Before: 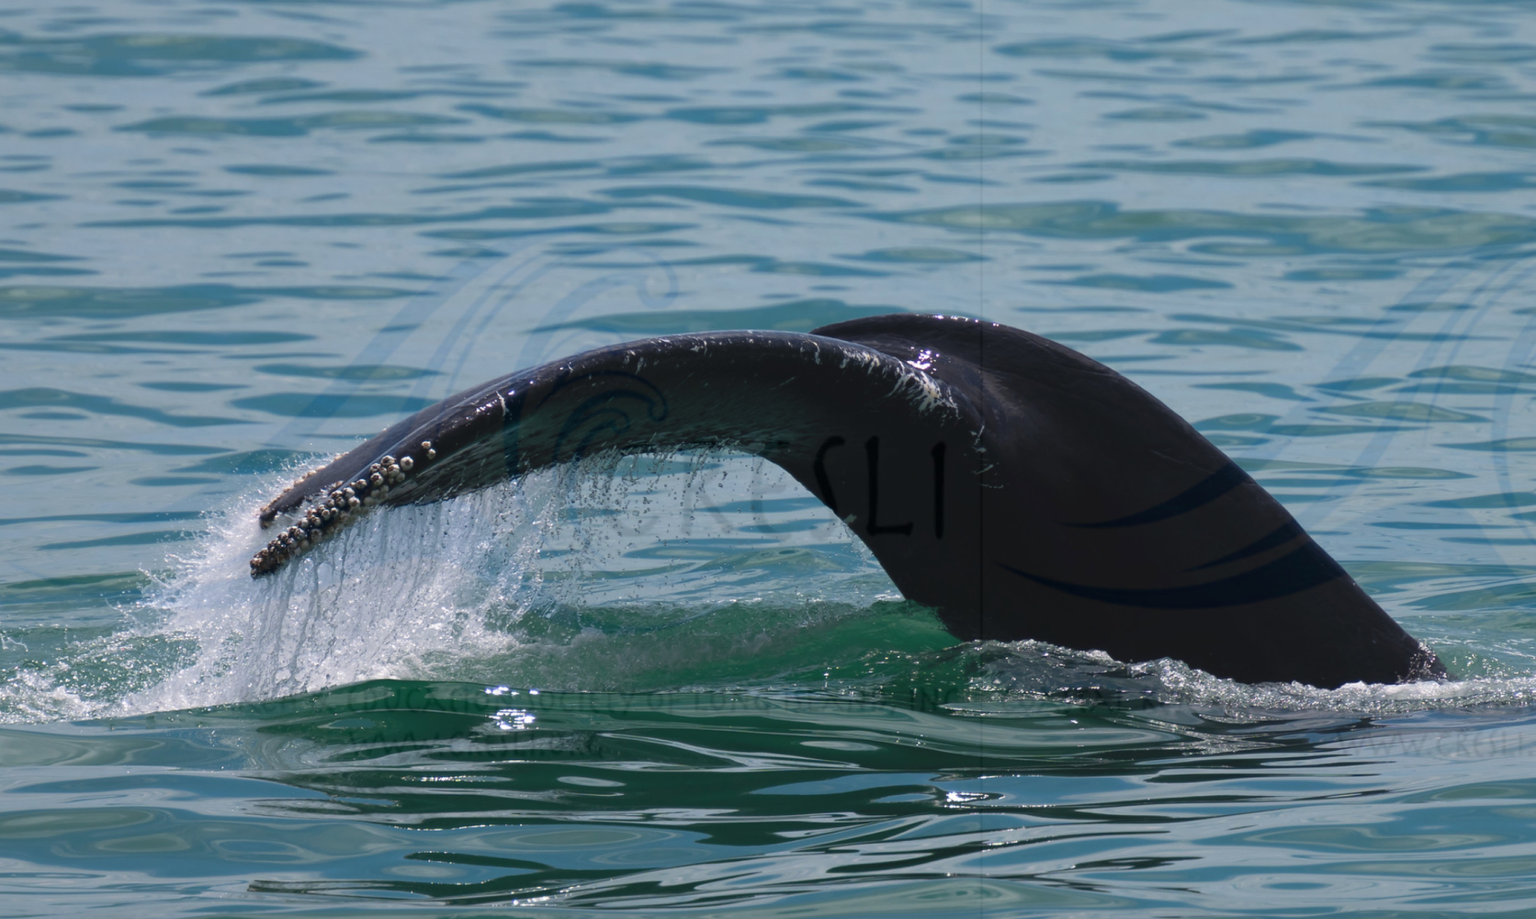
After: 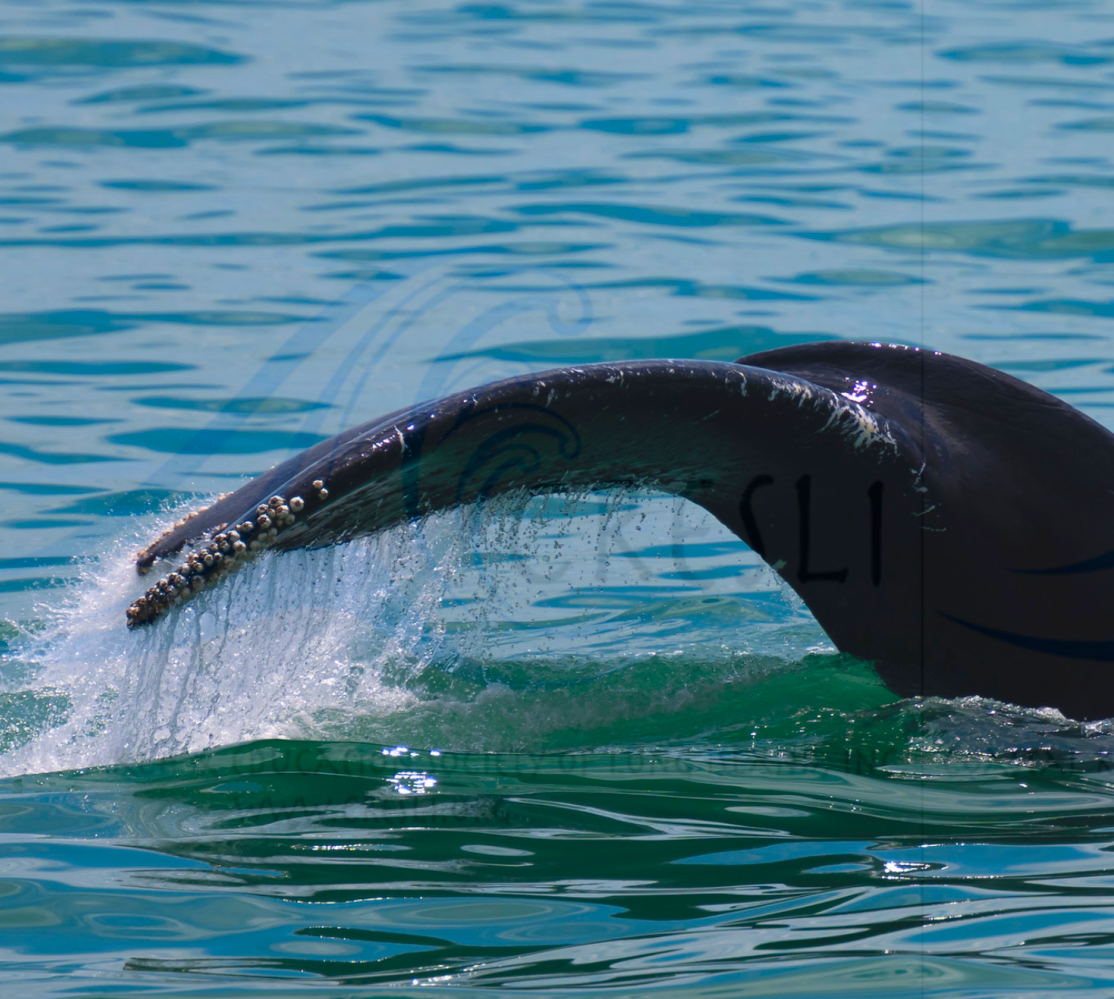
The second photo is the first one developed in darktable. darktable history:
crop and rotate: left 8.786%, right 24.548%
contrast brightness saturation: saturation 0.5
